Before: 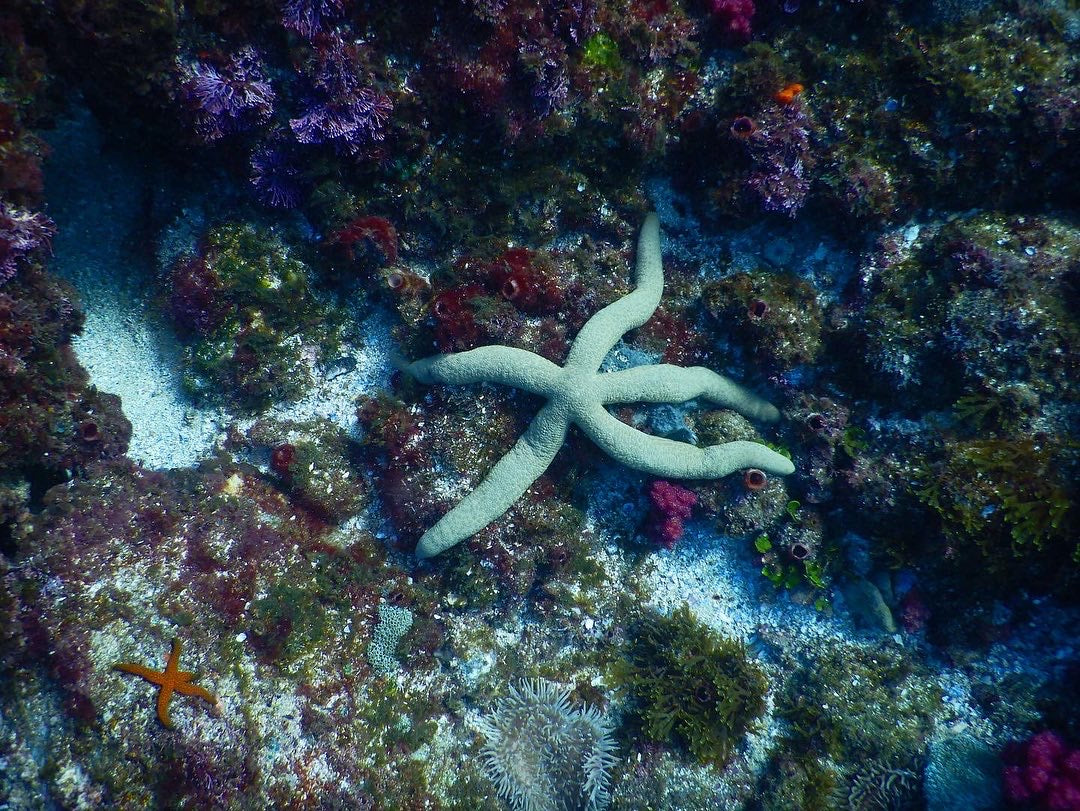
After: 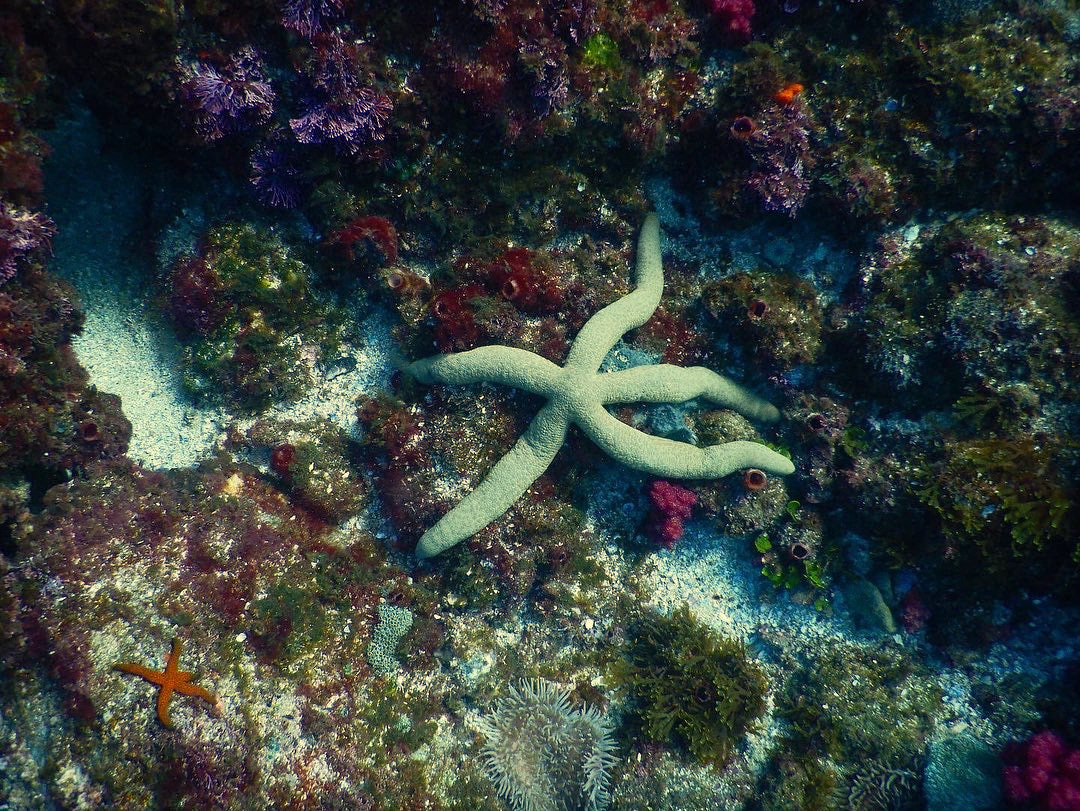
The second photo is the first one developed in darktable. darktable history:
grain: coarseness 7.08 ISO, strength 21.67%, mid-tones bias 59.58%
white balance: red 1.138, green 0.996, blue 0.812
